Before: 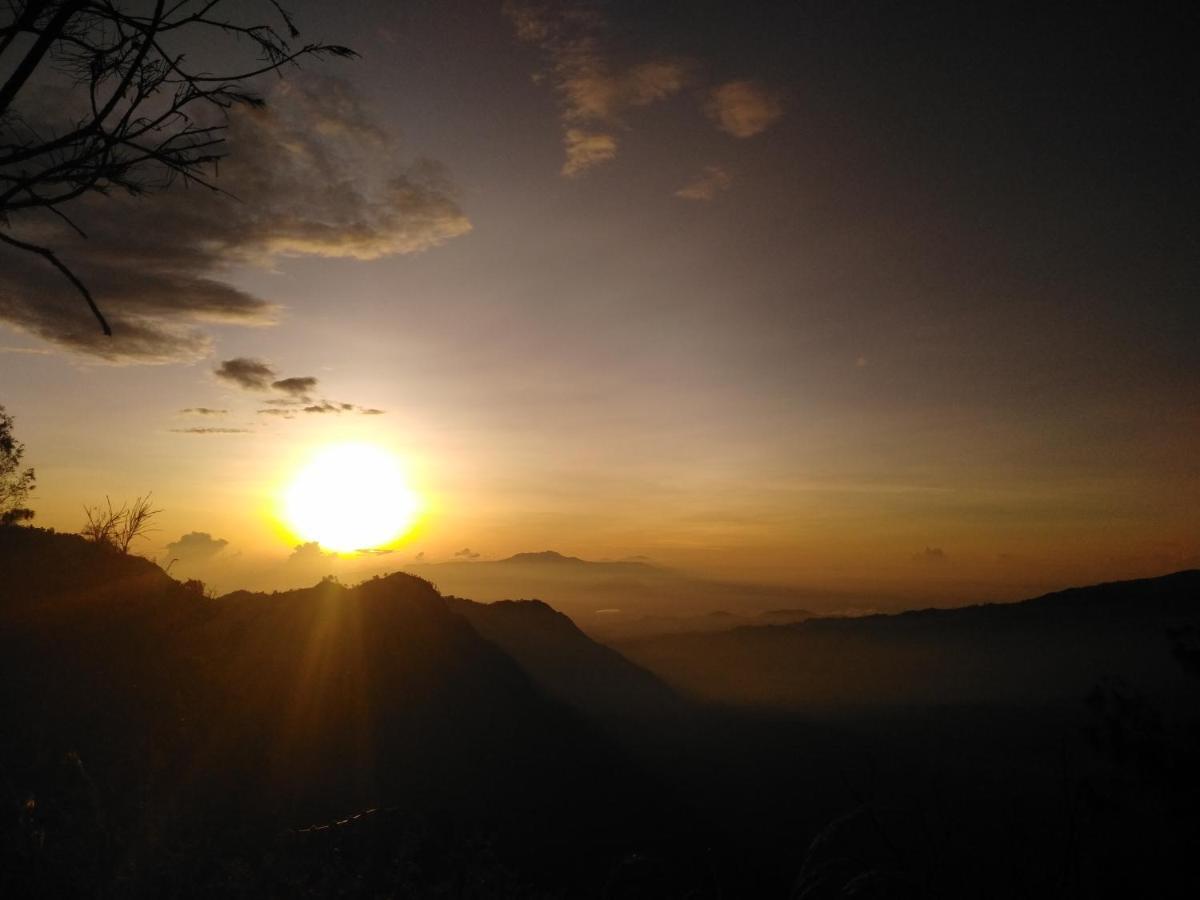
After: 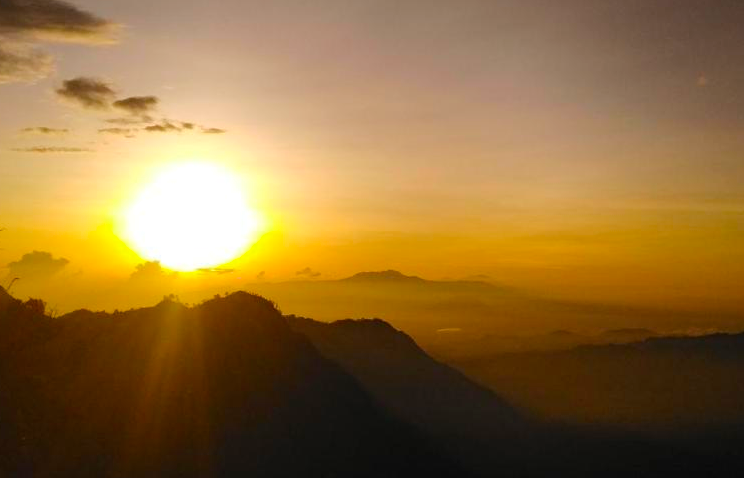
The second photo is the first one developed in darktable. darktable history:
color balance rgb: perceptual saturation grading › global saturation 25%, perceptual brilliance grading › mid-tones 10%, perceptual brilliance grading › shadows 15%, global vibrance 20%
crop: left 13.312%, top 31.28%, right 24.627%, bottom 15.582%
